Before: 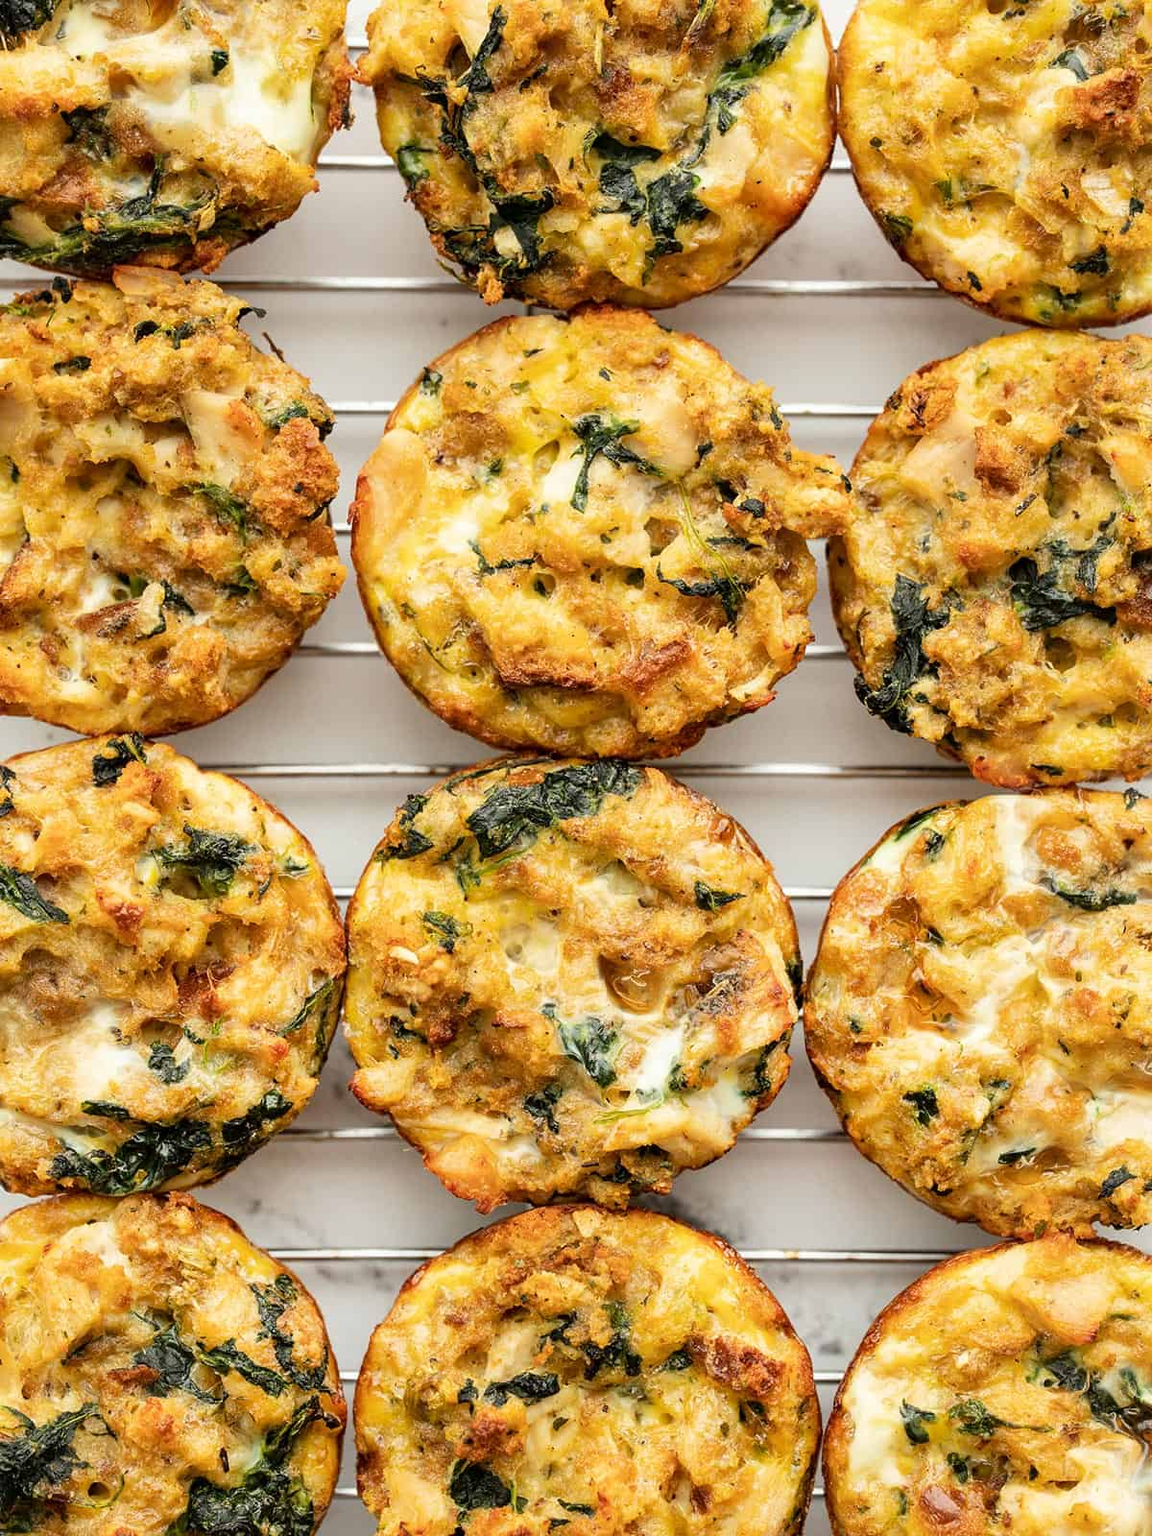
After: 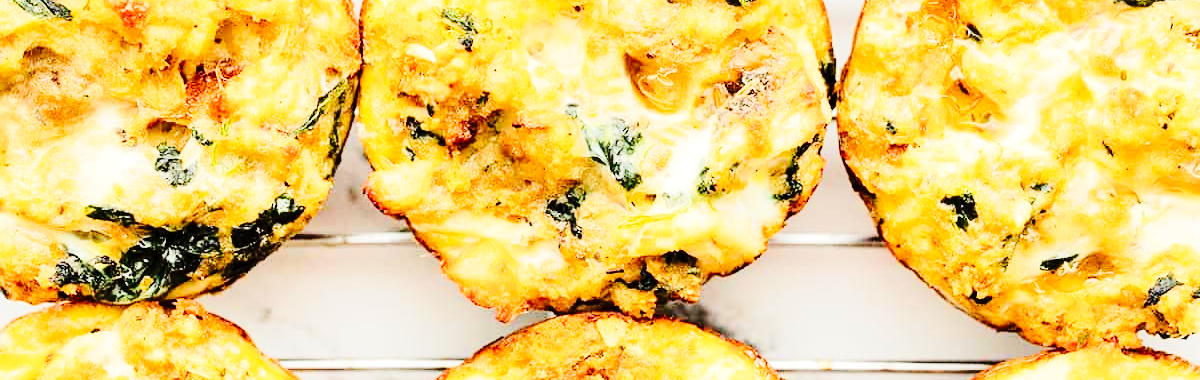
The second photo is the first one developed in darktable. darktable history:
tone equalizer: -7 EV 0.164 EV, -6 EV 0.568 EV, -5 EV 1.18 EV, -4 EV 1.34 EV, -3 EV 1.12 EV, -2 EV 0.6 EV, -1 EV 0.152 EV, edges refinement/feathering 500, mask exposure compensation -1.57 EV, preserve details no
crop and rotate: top 58.969%, bottom 17.227%
base curve: curves: ch0 [(0, 0) (0.036, 0.025) (0.121, 0.166) (0.206, 0.329) (0.605, 0.79) (1, 1)], preserve colors none
tone curve: curves: ch0 [(0, 0) (0.003, 0.003) (0.011, 0.011) (0.025, 0.025) (0.044, 0.044) (0.069, 0.069) (0.1, 0.099) (0.136, 0.135) (0.177, 0.177) (0.224, 0.224) (0.277, 0.276) (0.335, 0.334) (0.399, 0.398) (0.468, 0.467) (0.543, 0.565) (0.623, 0.641) (0.709, 0.723) (0.801, 0.81) (0.898, 0.902) (1, 1)], color space Lab, independent channels, preserve colors none
